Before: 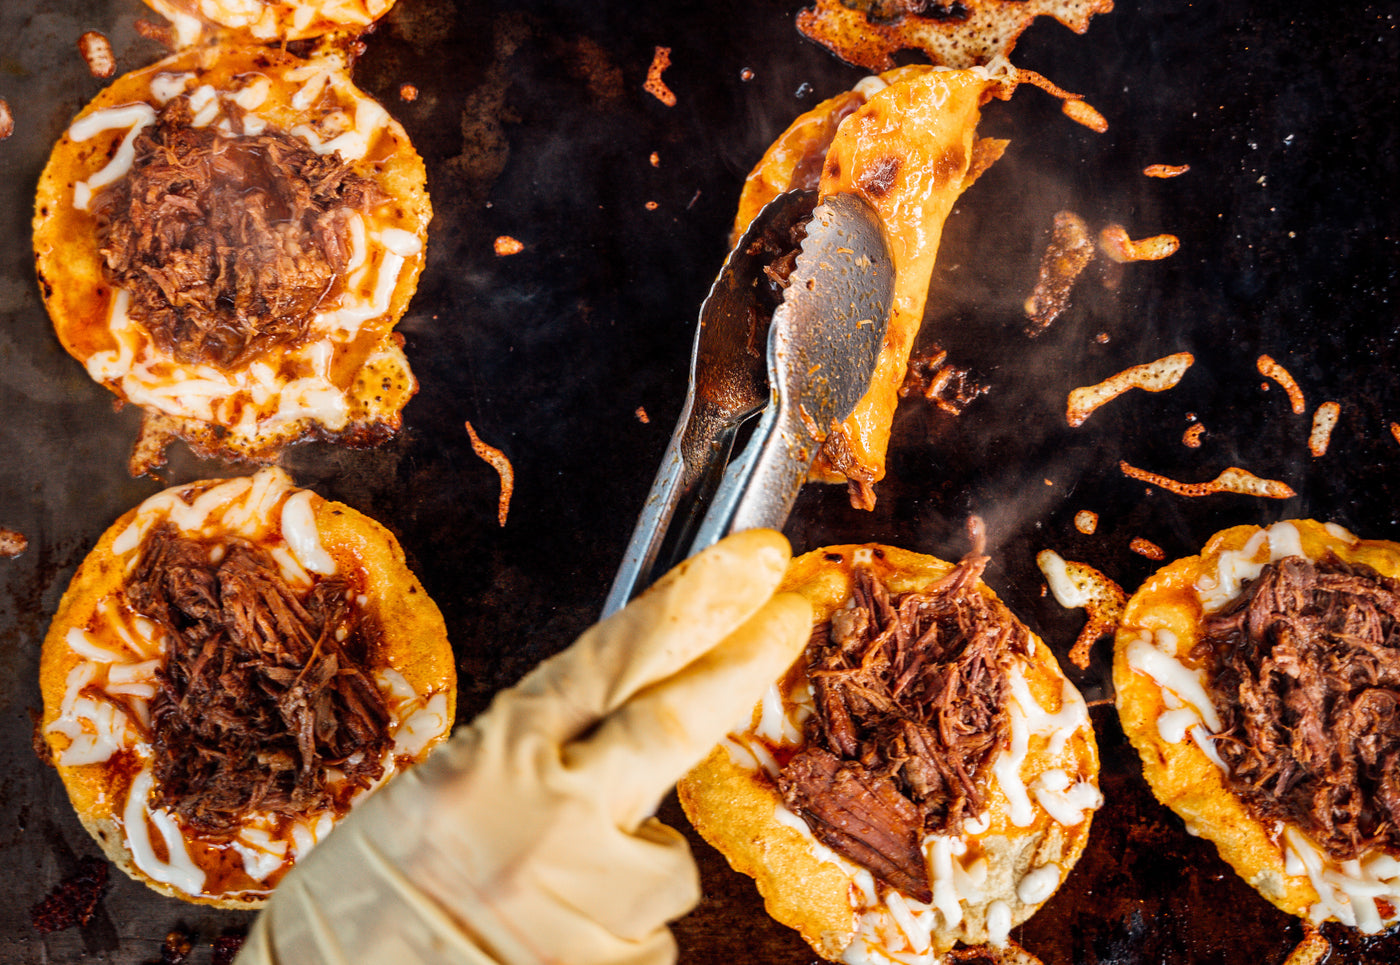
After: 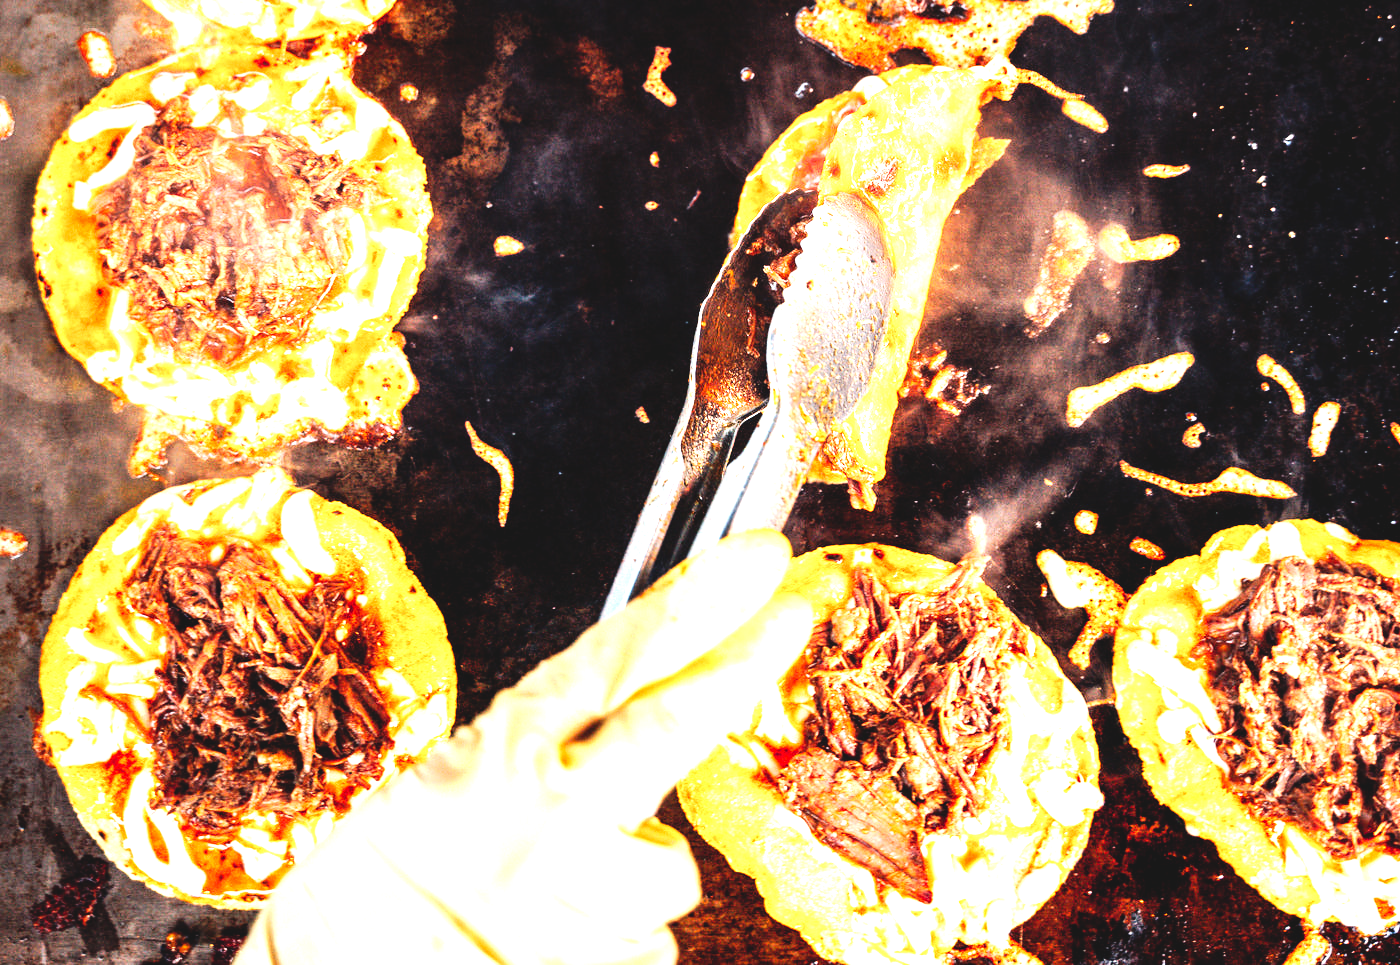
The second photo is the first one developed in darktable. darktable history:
exposure: black level correction 0.001, exposure 1.715 EV, compensate highlight preservation false
tone curve: curves: ch0 [(0, 0.084) (0.155, 0.169) (0.46, 0.466) (0.751, 0.788) (1, 0.961)]; ch1 [(0, 0) (0.43, 0.408) (0.476, 0.469) (0.505, 0.503) (0.553, 0.563) (0.592, 0.581) (0.631, 0.625) (1, 1)]; ch2 [(0, 0) (0.505, 0.495) (0.55, 0.557) (0.583, 0.573) (1, 1)], preserve colors none
tone equalizer: -8 EV -0.783 EV, -7 EV -0.705 EV, -6 EV -0.575 EV, -5 EV -0.419 EV, -3 EV 0.381 EV, -2 EV 0.6 EV, -1 EV 0.692 EV, +0 EV 0.754 EV
